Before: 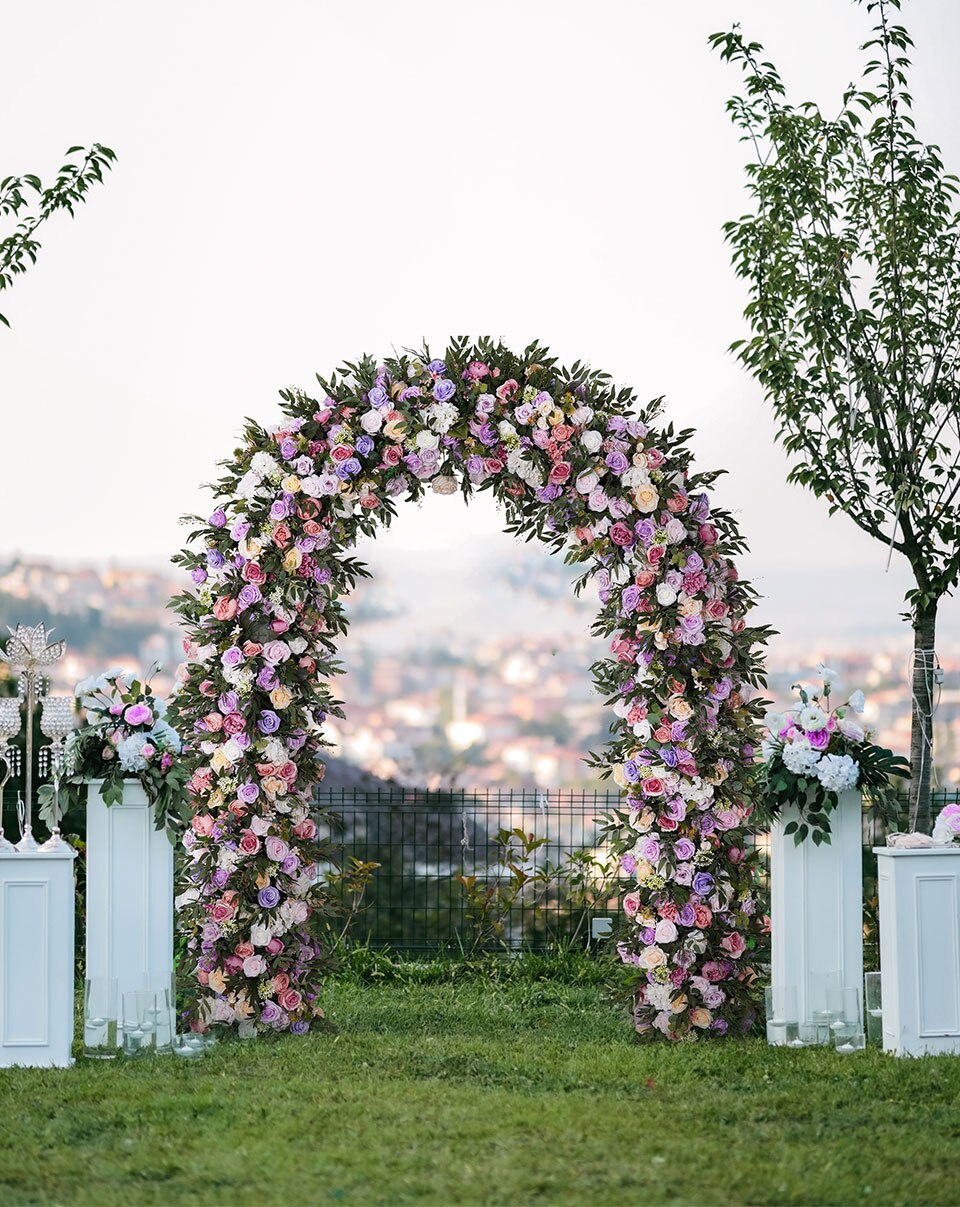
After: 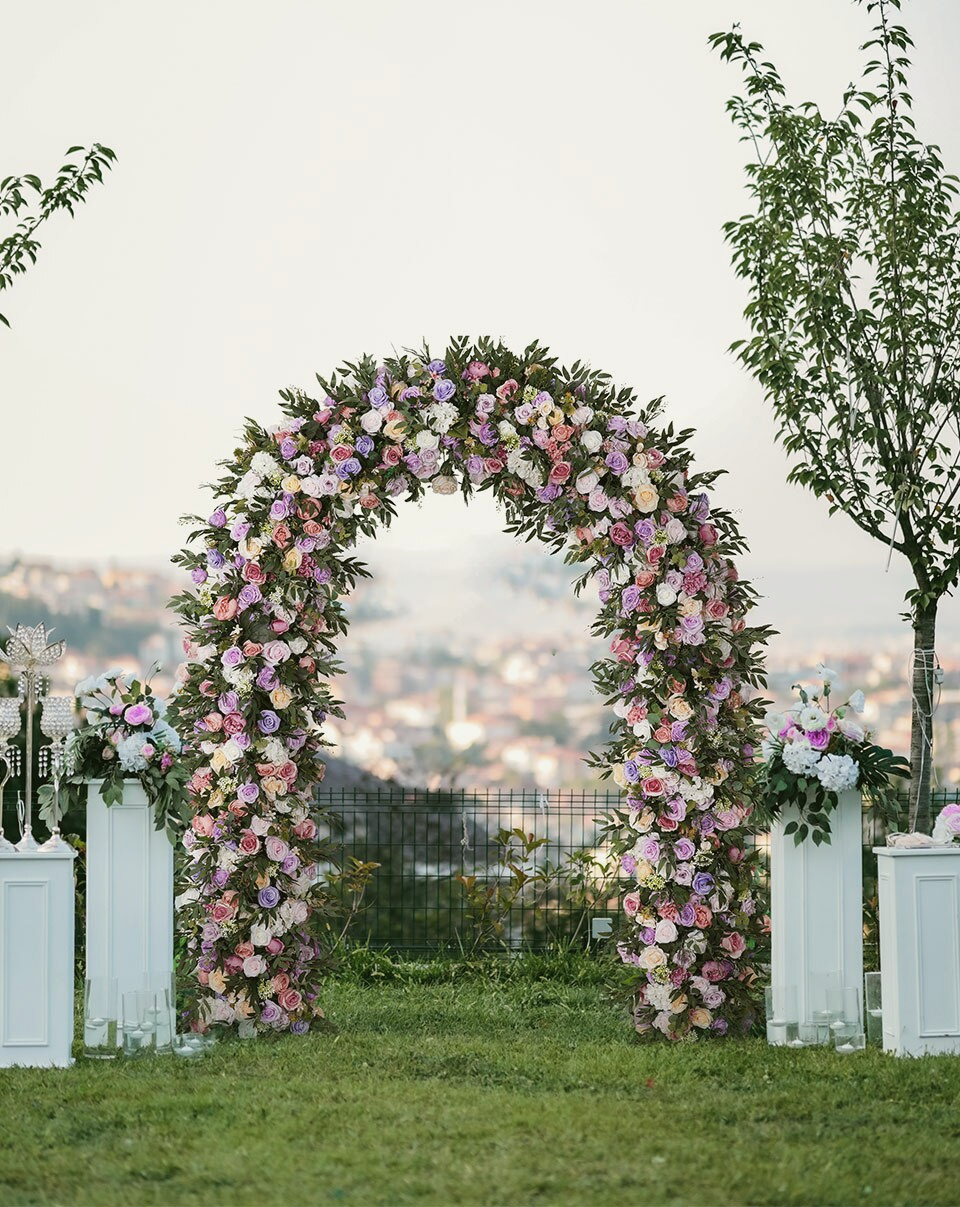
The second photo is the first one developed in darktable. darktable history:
contrast brightness saturation: saturation -0.1
color balance: mode lift, gamma, gain (sRGB), lift [1.04, 1, 1, 0.97], gamma [1.01, 1, 1, 0.97], gain [0.96, 1, 1, 0.97]
